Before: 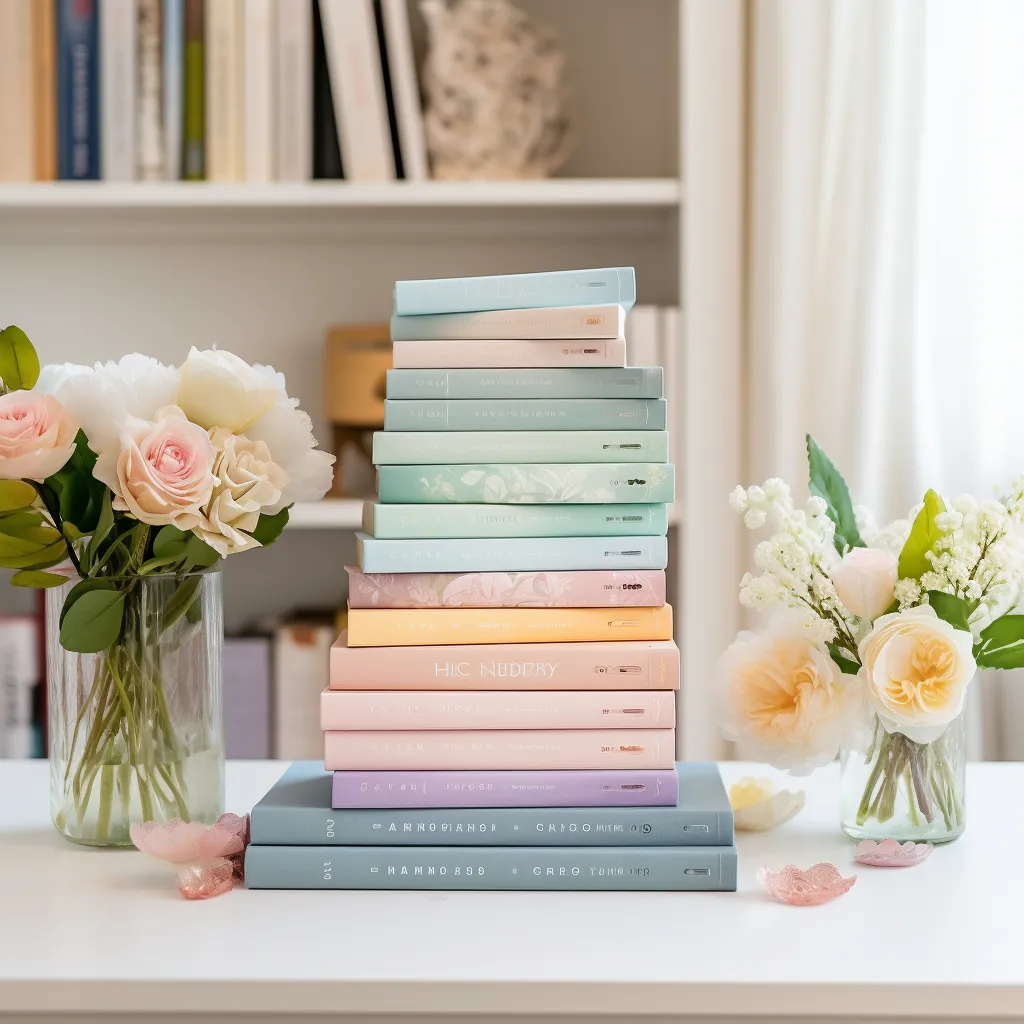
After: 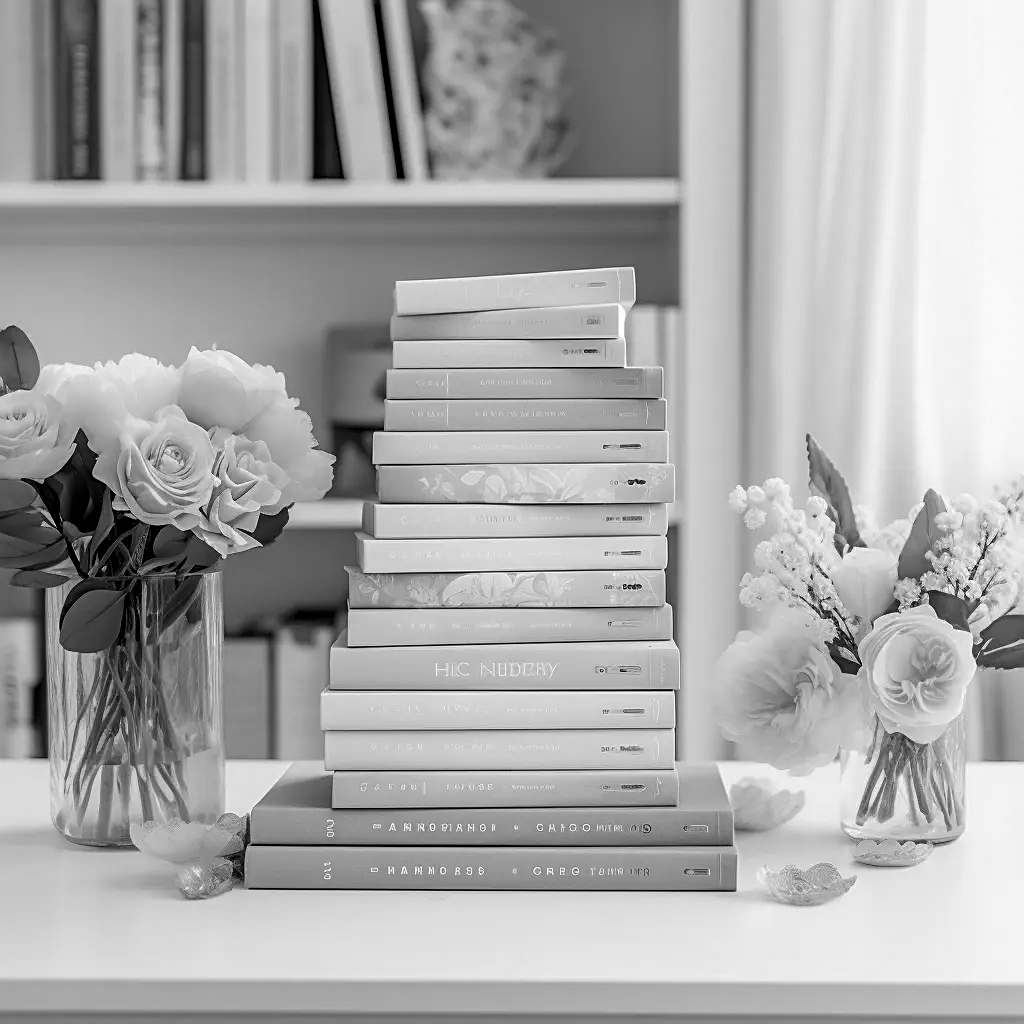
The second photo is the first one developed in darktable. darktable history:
white balance: emerald 1
sharpen: on, module defaults
local contrast: on, module defaults
color calibration: output gray [0.253, 0.26, 0.487, 0], gray › normalize channels true, illuminant same as pipeline (D50), adaptation XYZ, x 0.346, y 0.359, gamut compression 0
